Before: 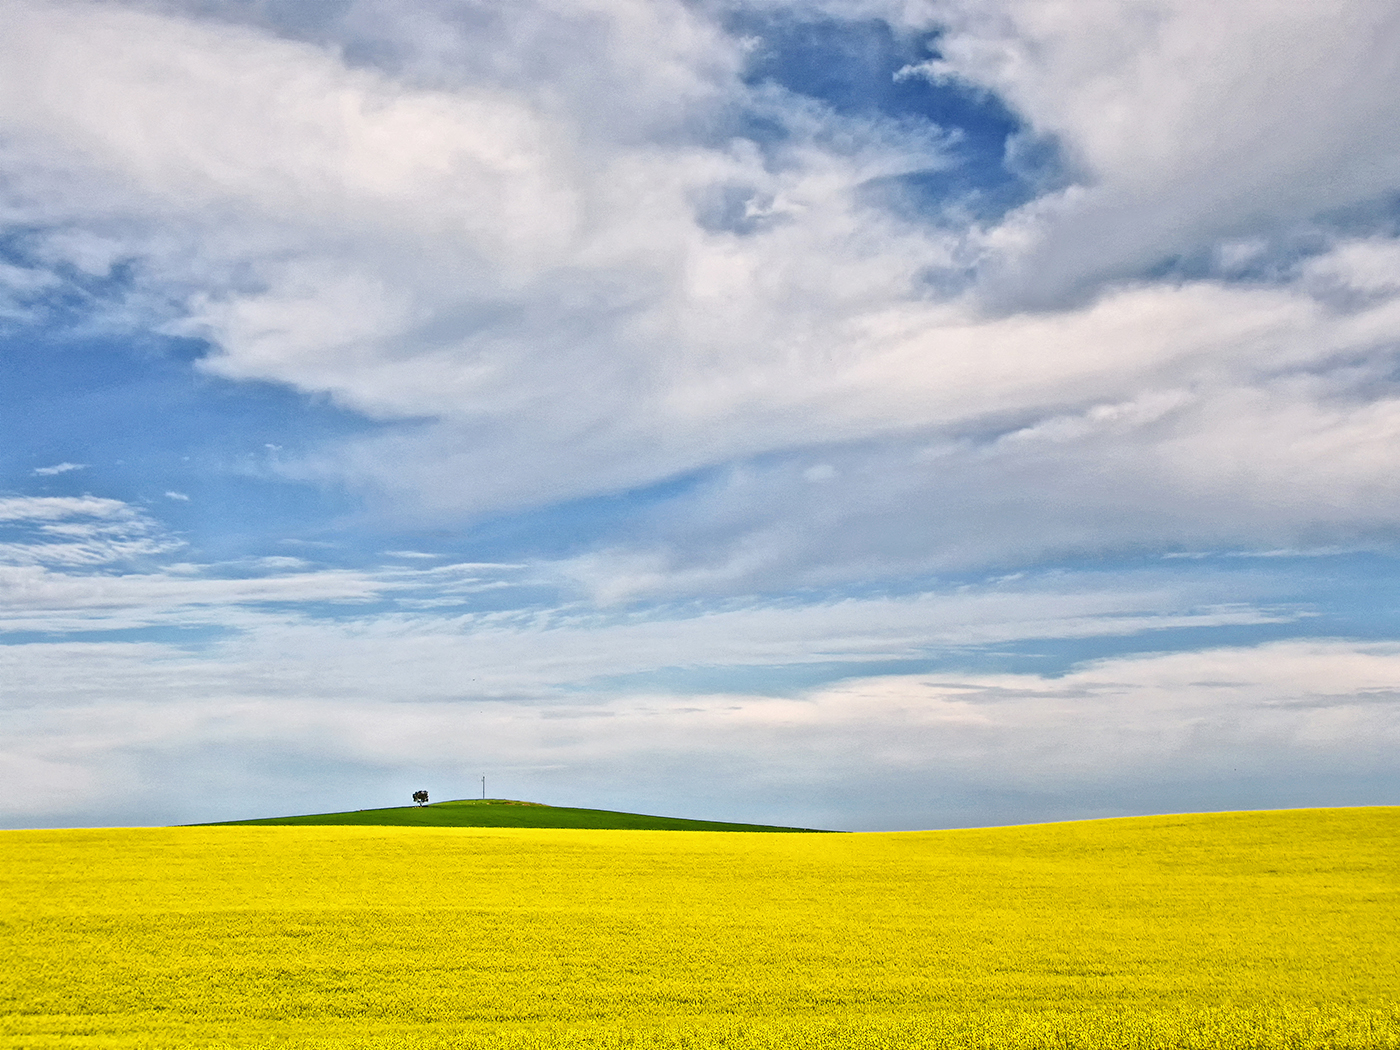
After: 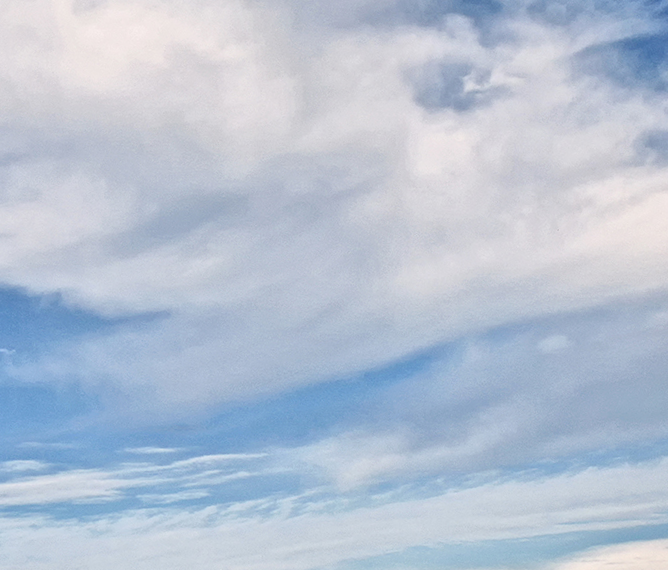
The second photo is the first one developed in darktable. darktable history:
crop: left 17.835%, top 7.675%, right 32.881%, bottom 32.213%
rotate and perspective: rotation -3.52°, crop left 0.036, crop right 0.964, crop top 0.081, crop bottom 0.919
